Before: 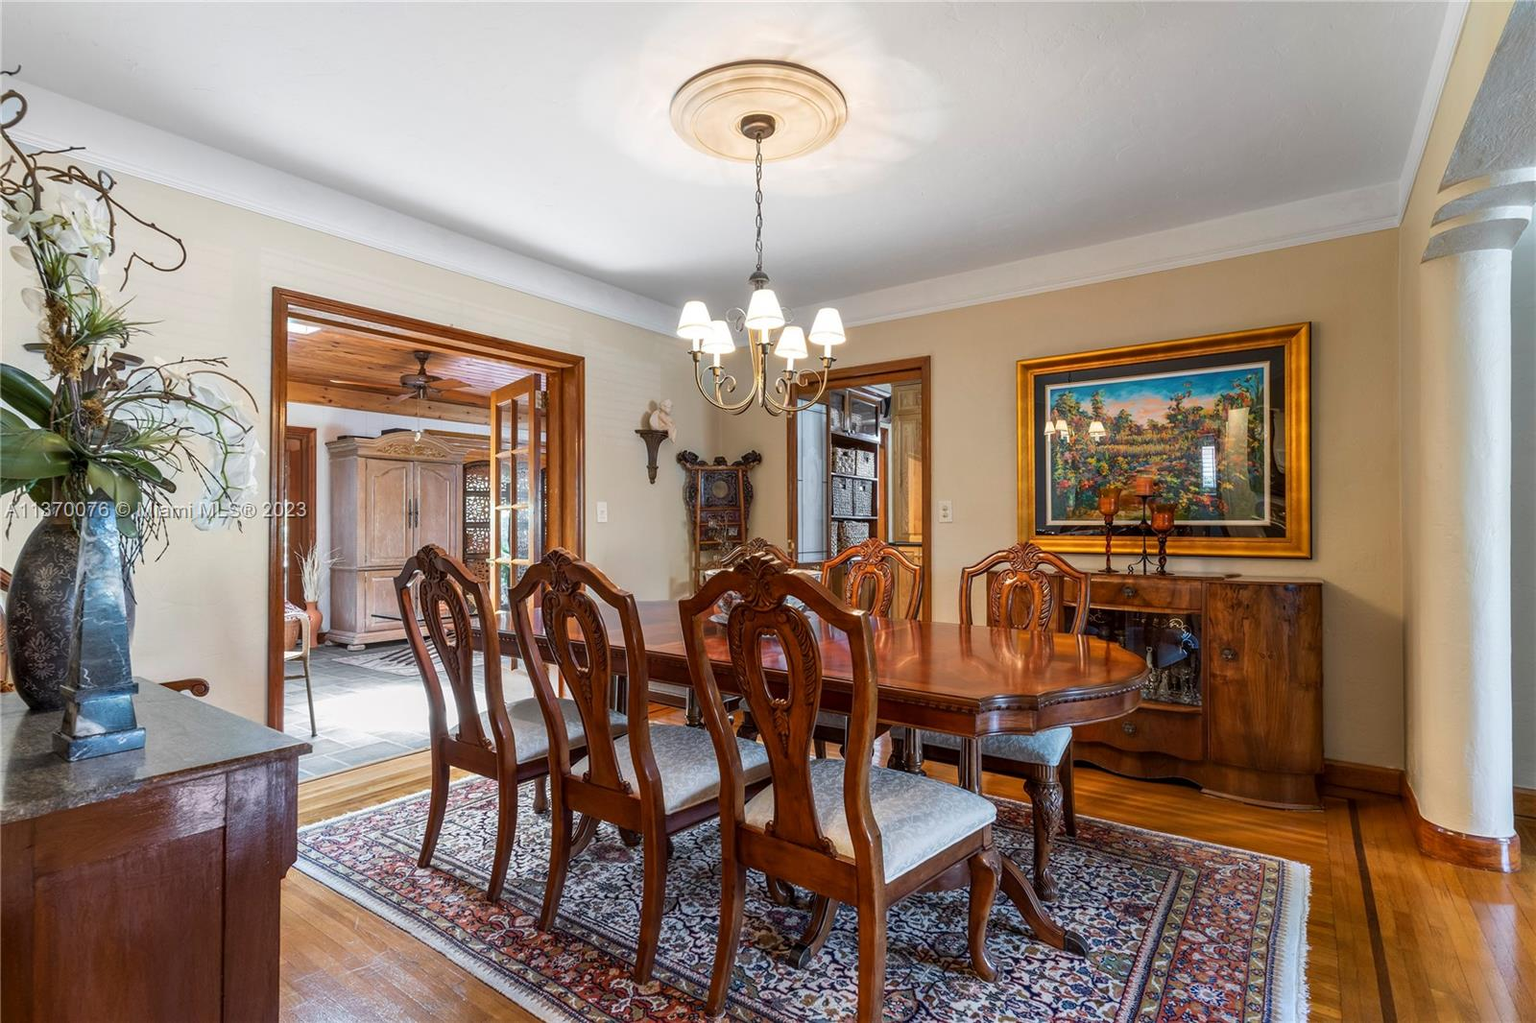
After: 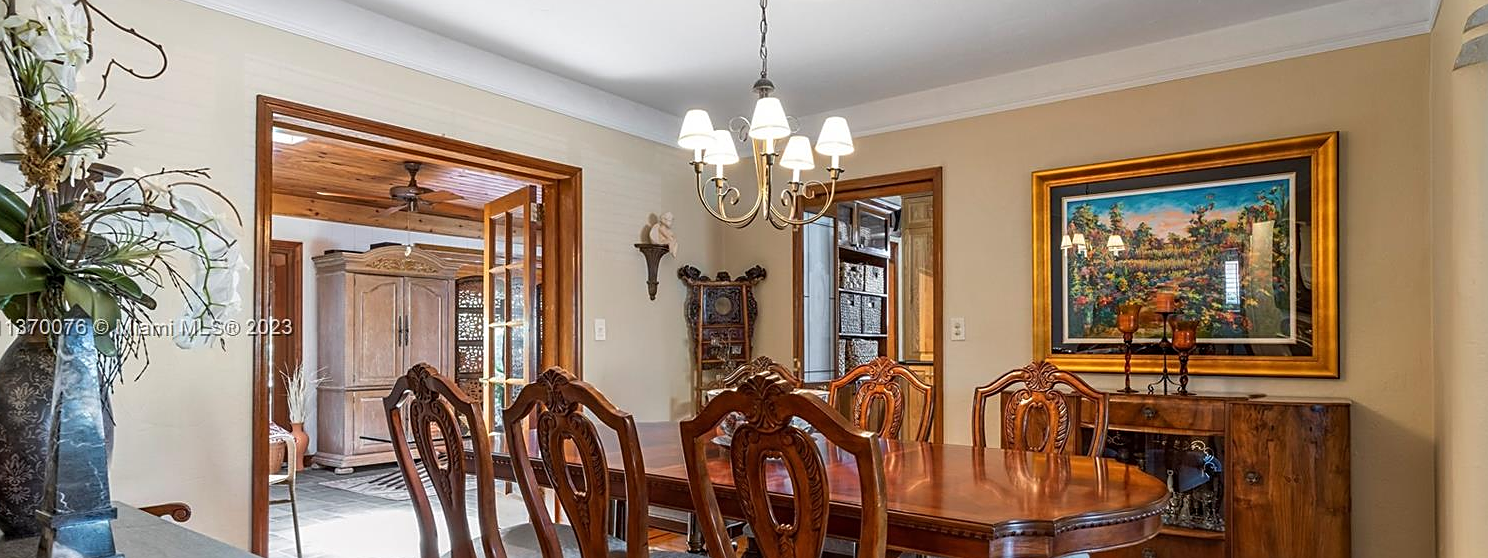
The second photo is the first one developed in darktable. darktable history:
crop: left 1.744%, top 19.225%, right 5.069%, bottom 28.357%
sharpen: on, module defaults
